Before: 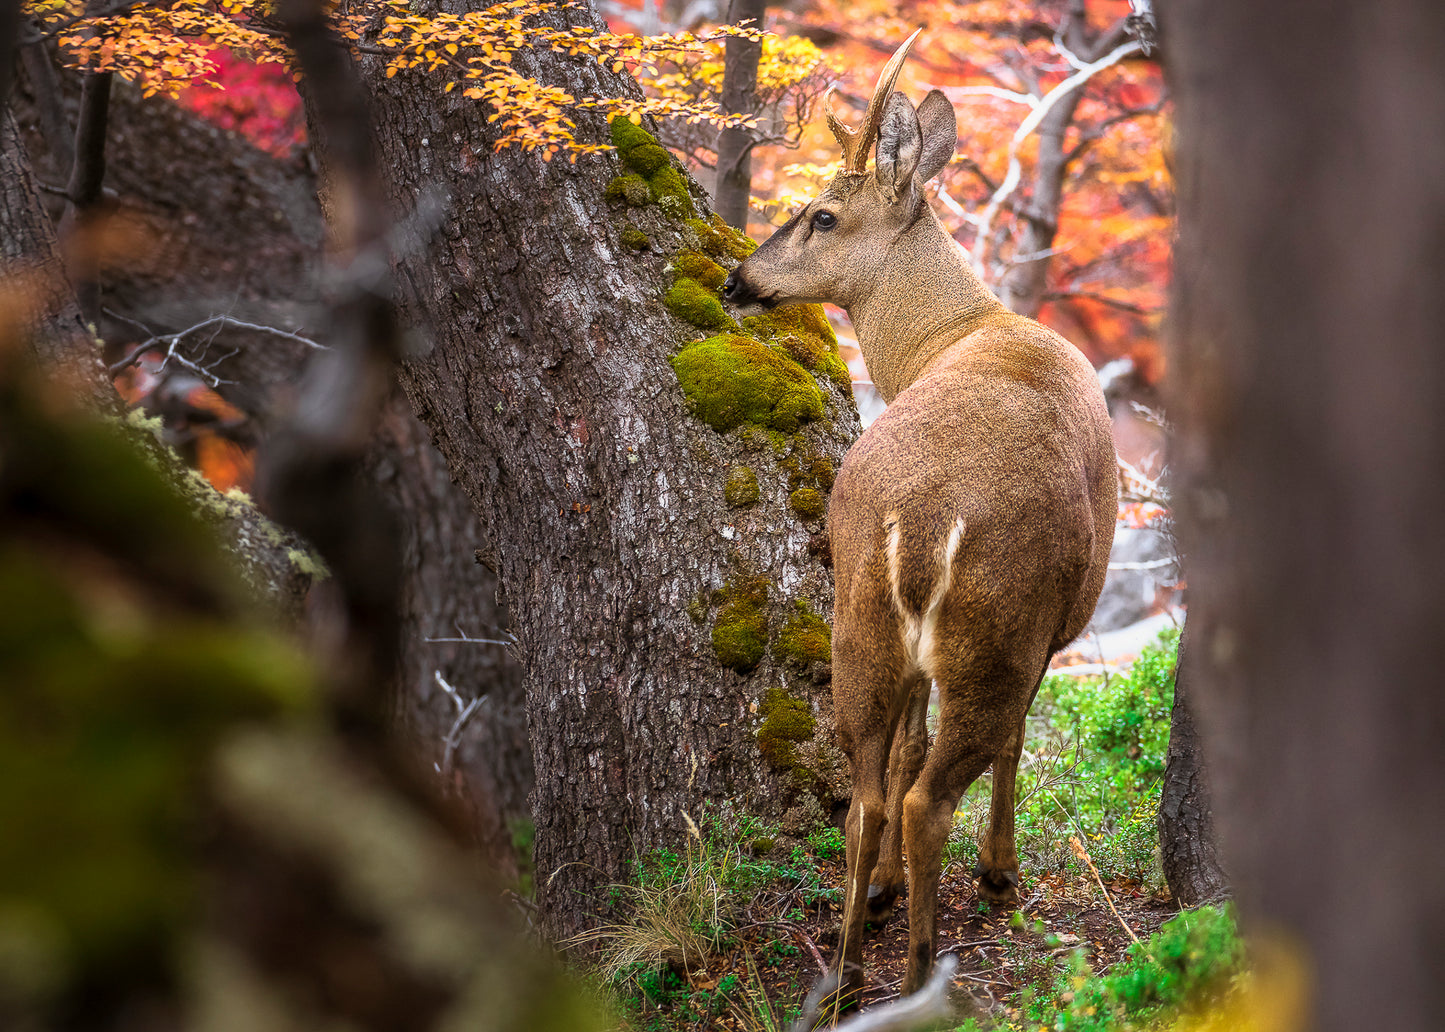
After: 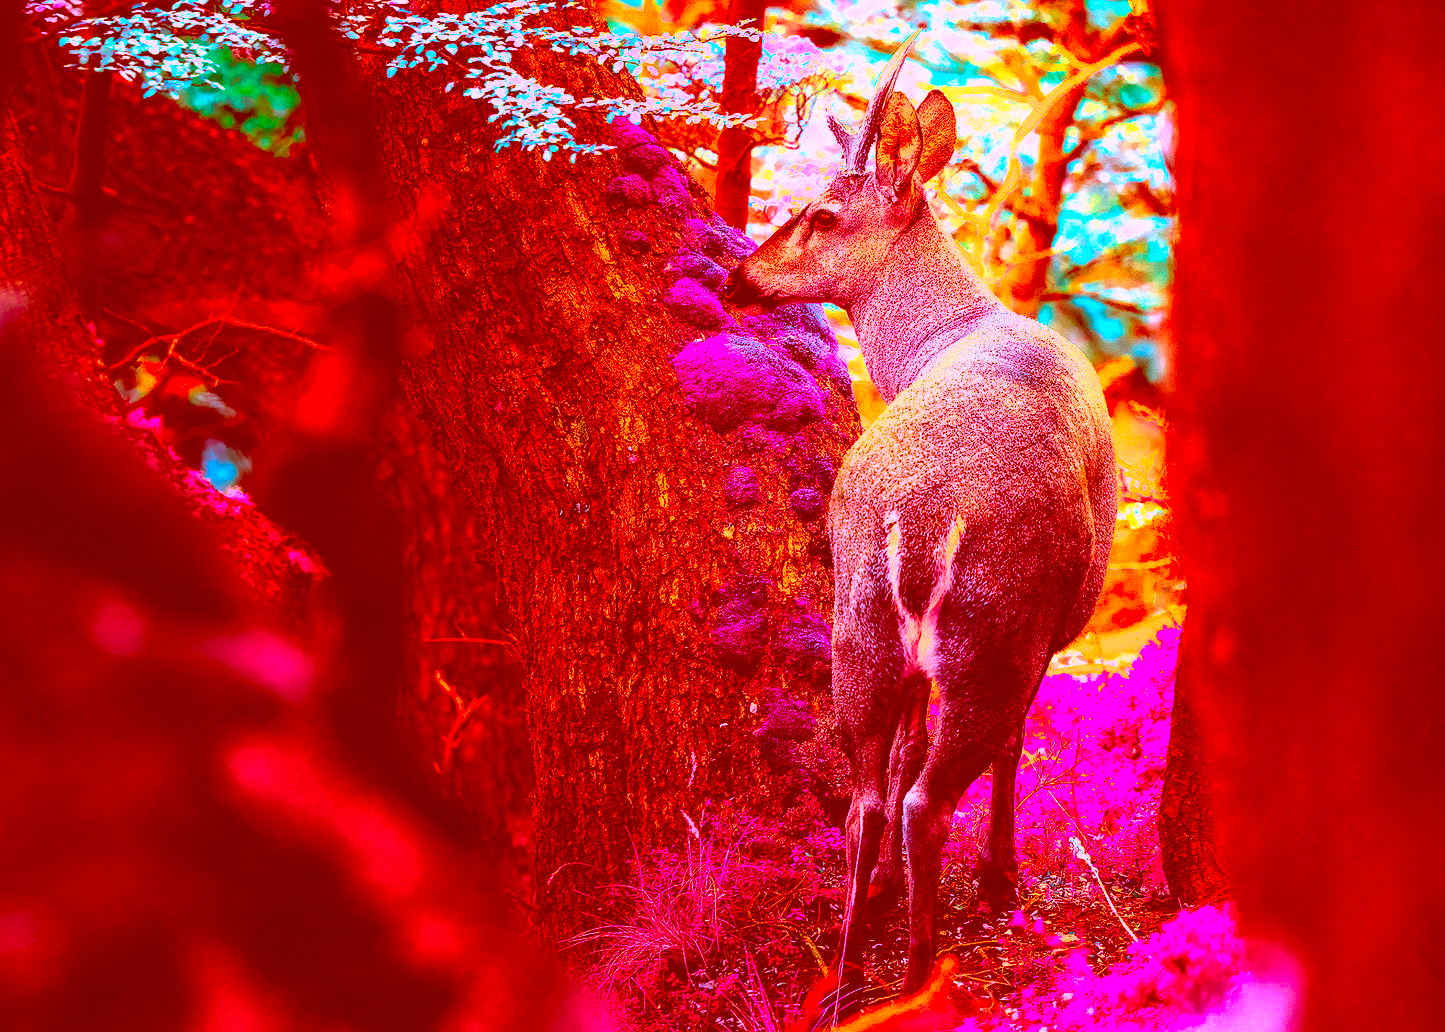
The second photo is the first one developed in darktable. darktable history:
tone equalizer: -8 EV -1.08 EV, -7 EV -1.01 EV, -6 EV -0.867 EV, -5 EV -0.578 EV, -3 EV 0.578 EV, -2 EV 0.867 EV, -1 EV 1.01 EV, +0 EV 1.08 EV, edges refinement/feathering 500, mask exposure compensation -1.57 EV, preserve details no
color correction: highlights a* -39.68, highlights b* -40, shadows a* -40, shadows b* -40, saturation -3
